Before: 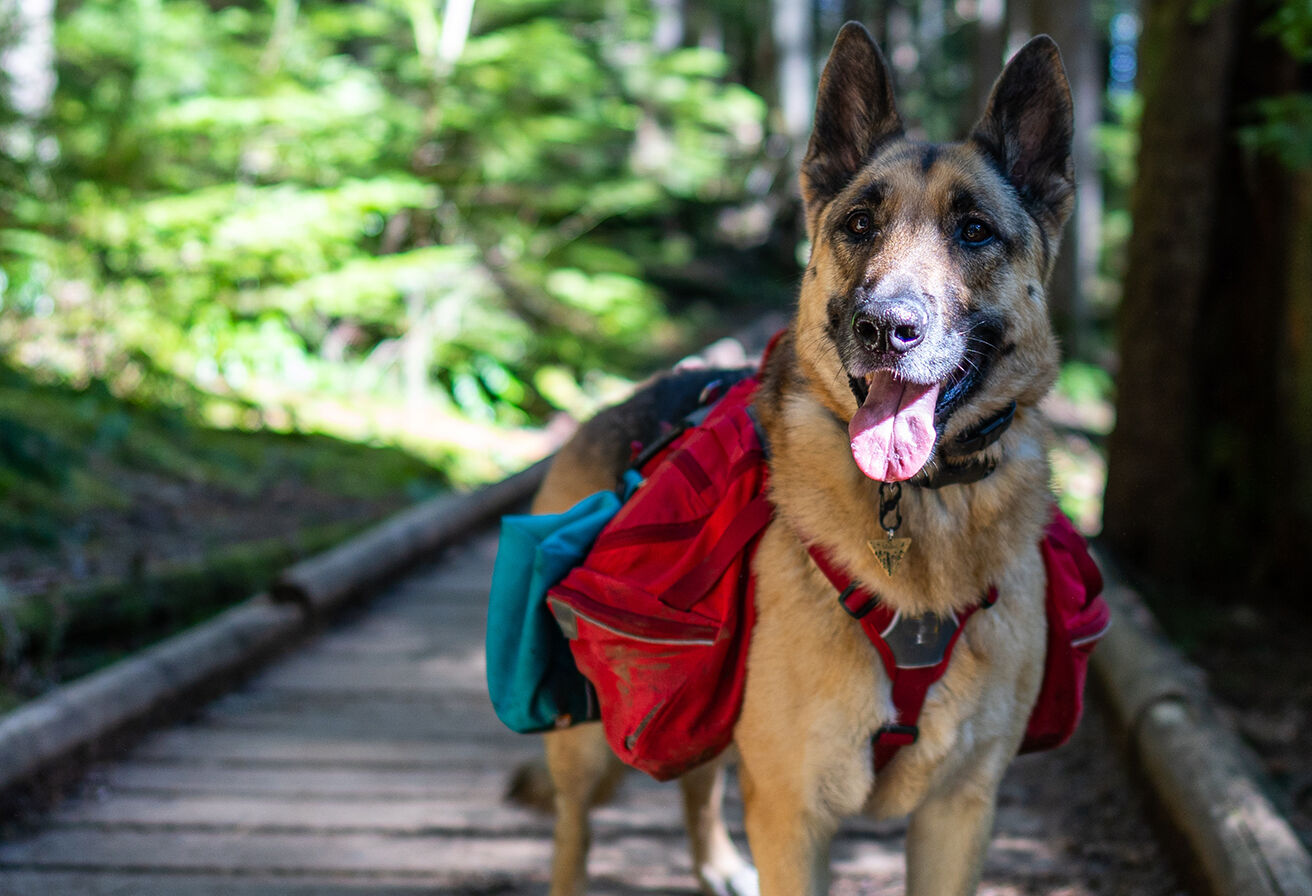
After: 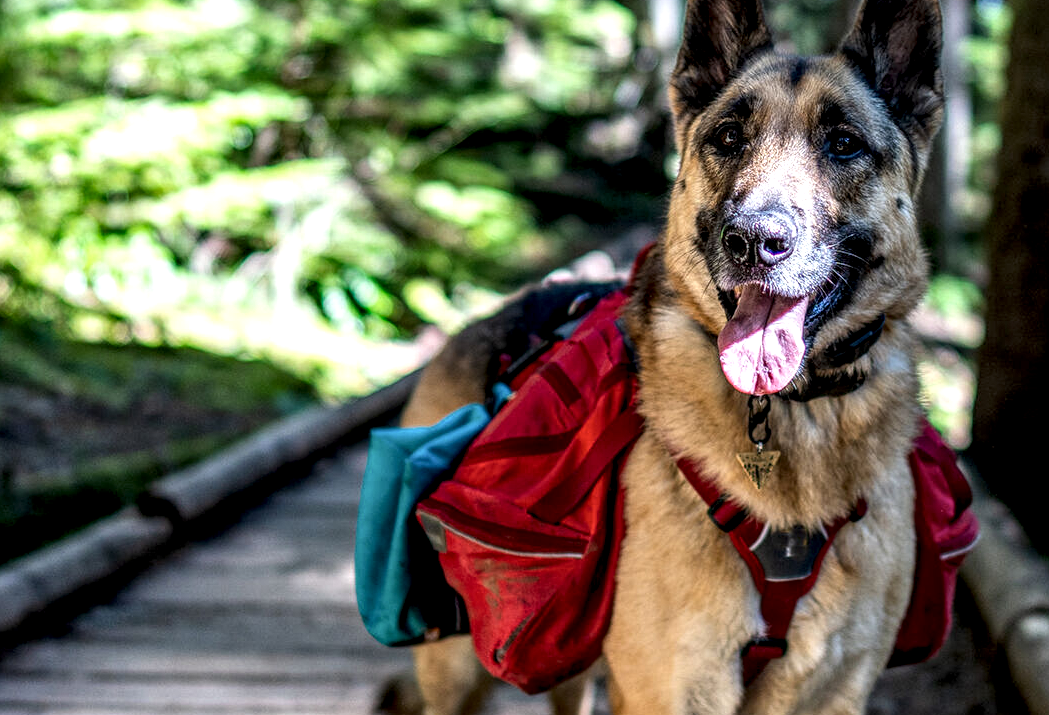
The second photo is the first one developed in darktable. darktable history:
local contrast: highlights 16%, detail 188%
crop and rotate: left 10.113%, top 9.785%, right 9.919%, bottom 10.357%
